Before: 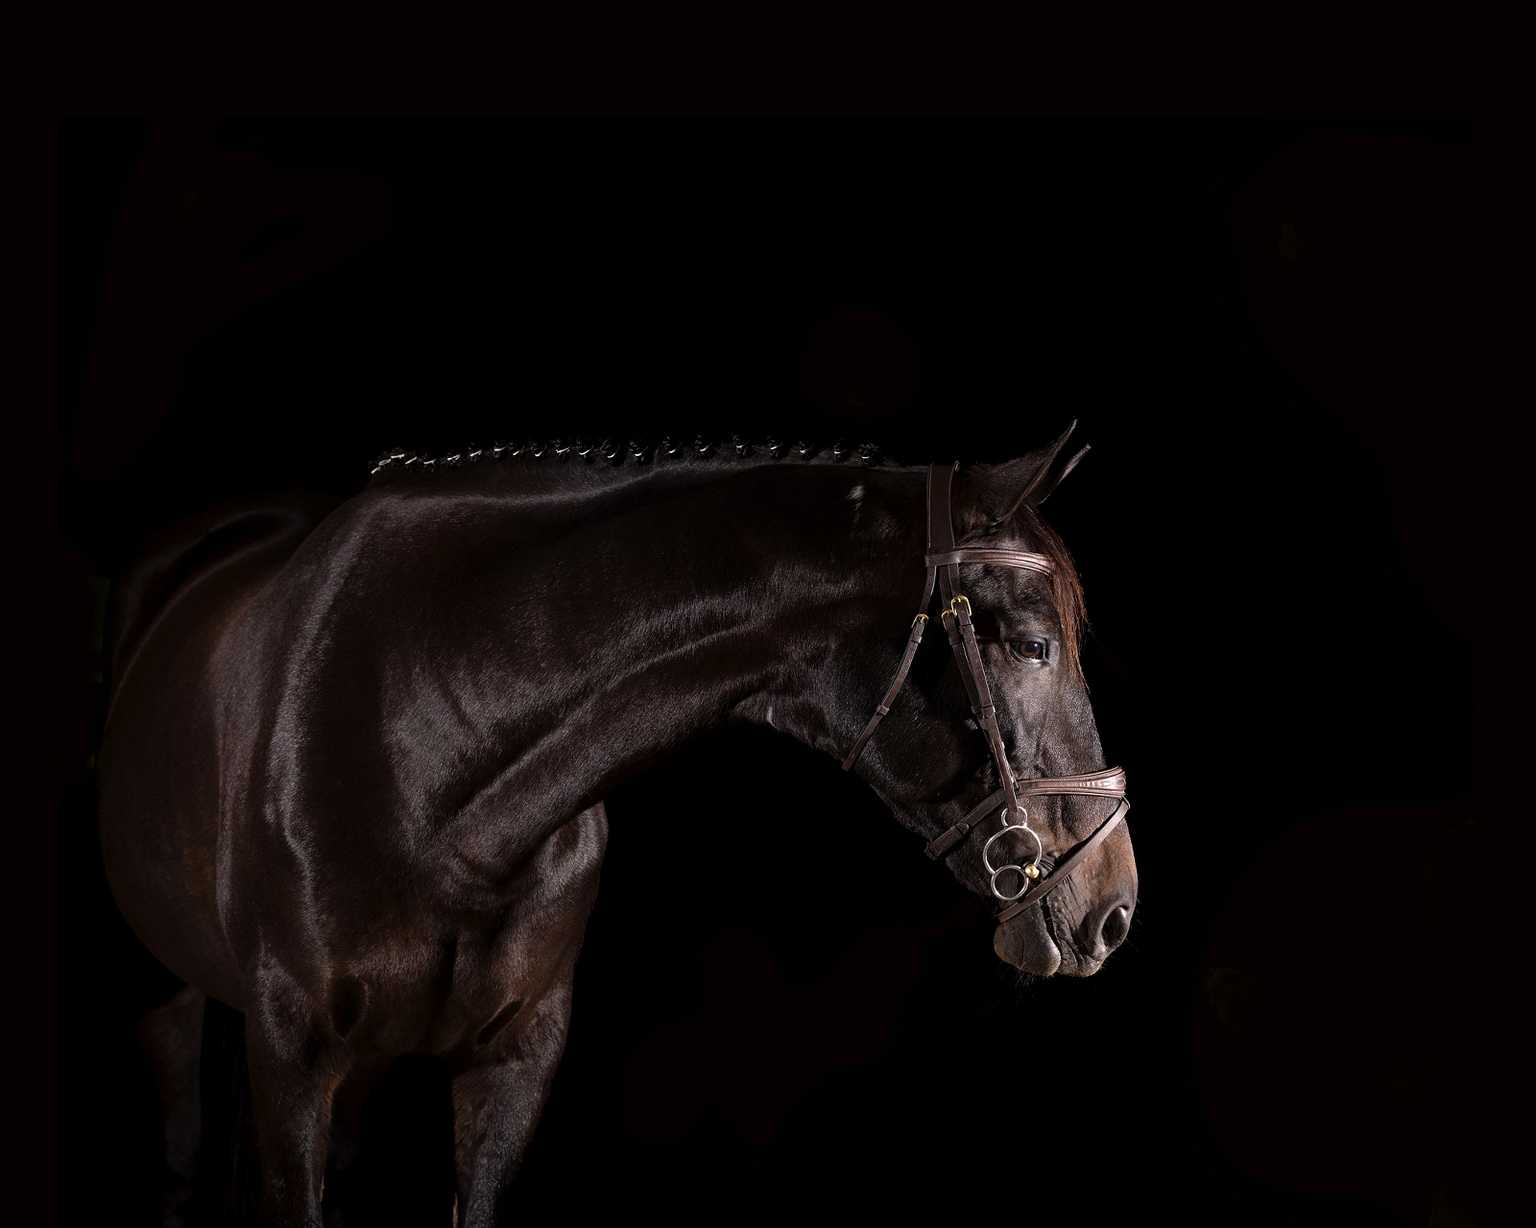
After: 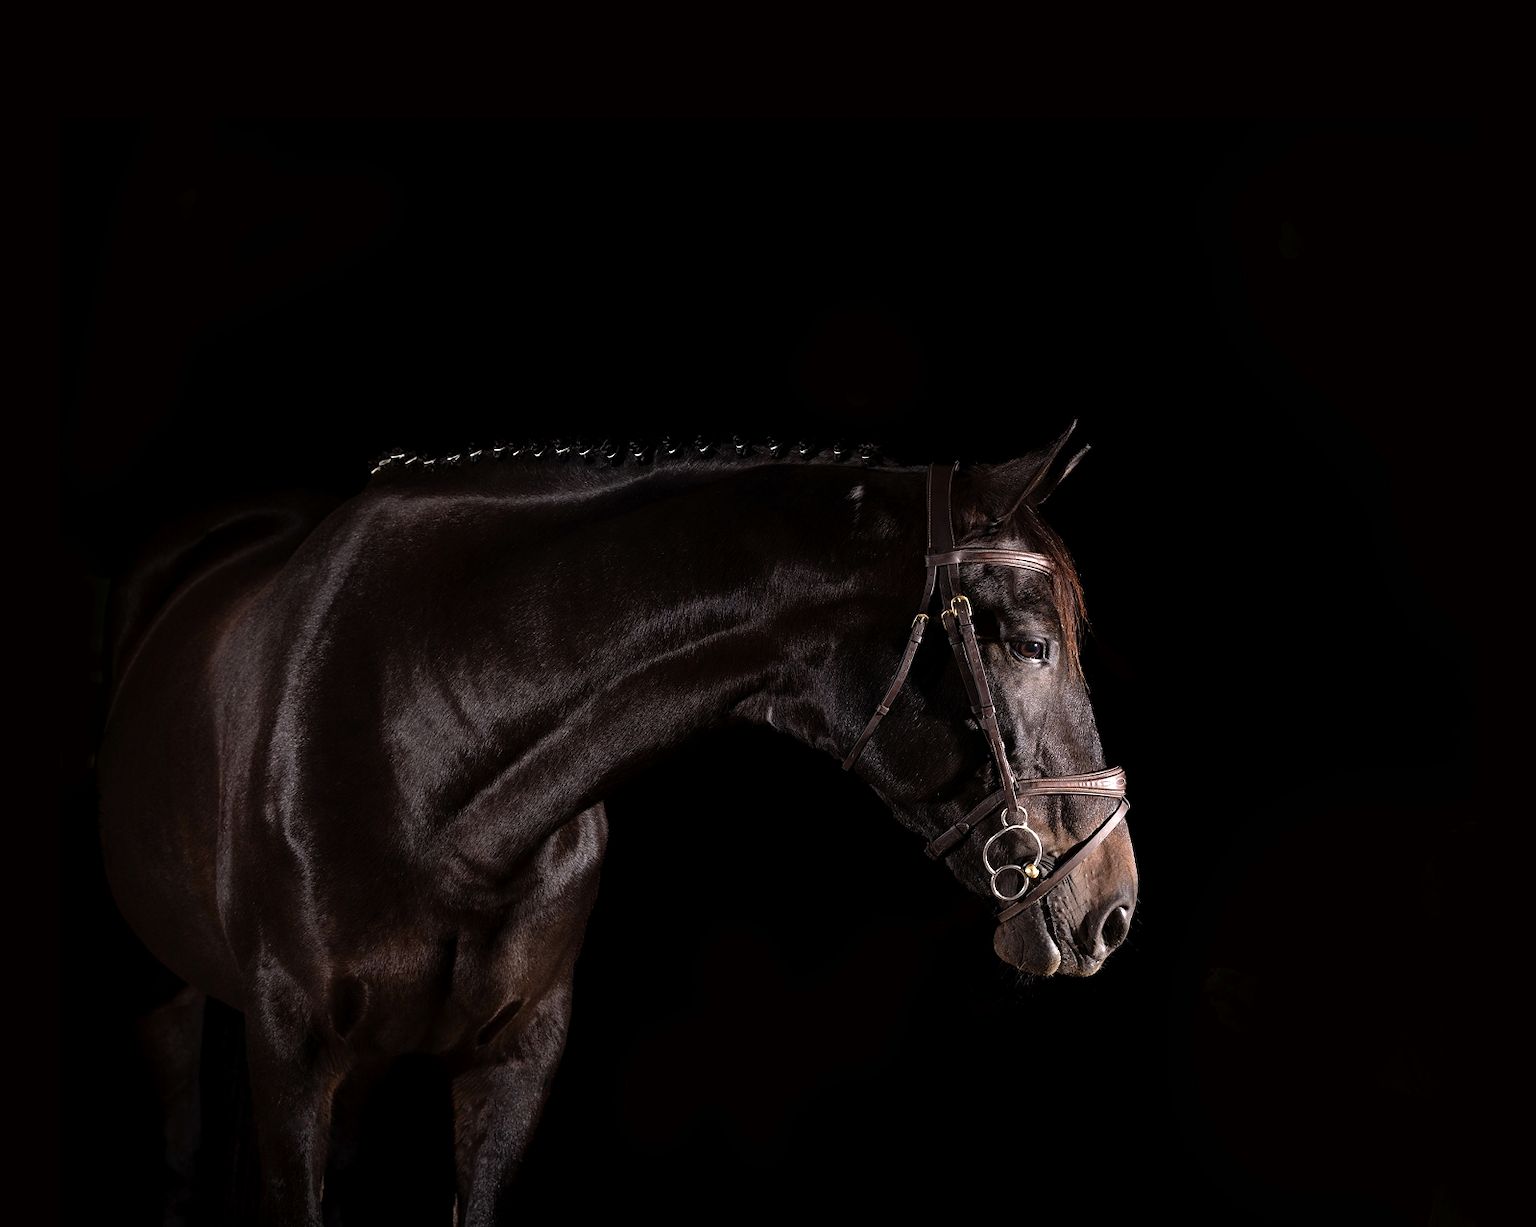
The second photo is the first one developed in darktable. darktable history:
tone equalizer: -8 EV -0.437 EV, -7 EV -0.395 EV, -6 EV -0.362 EV, -5 EV -0.198 EV, -3 EV 0.255 EV, -2 EV 0.327 EV, -1 EV 0.392 EV, +0 EV 0.435 EV
